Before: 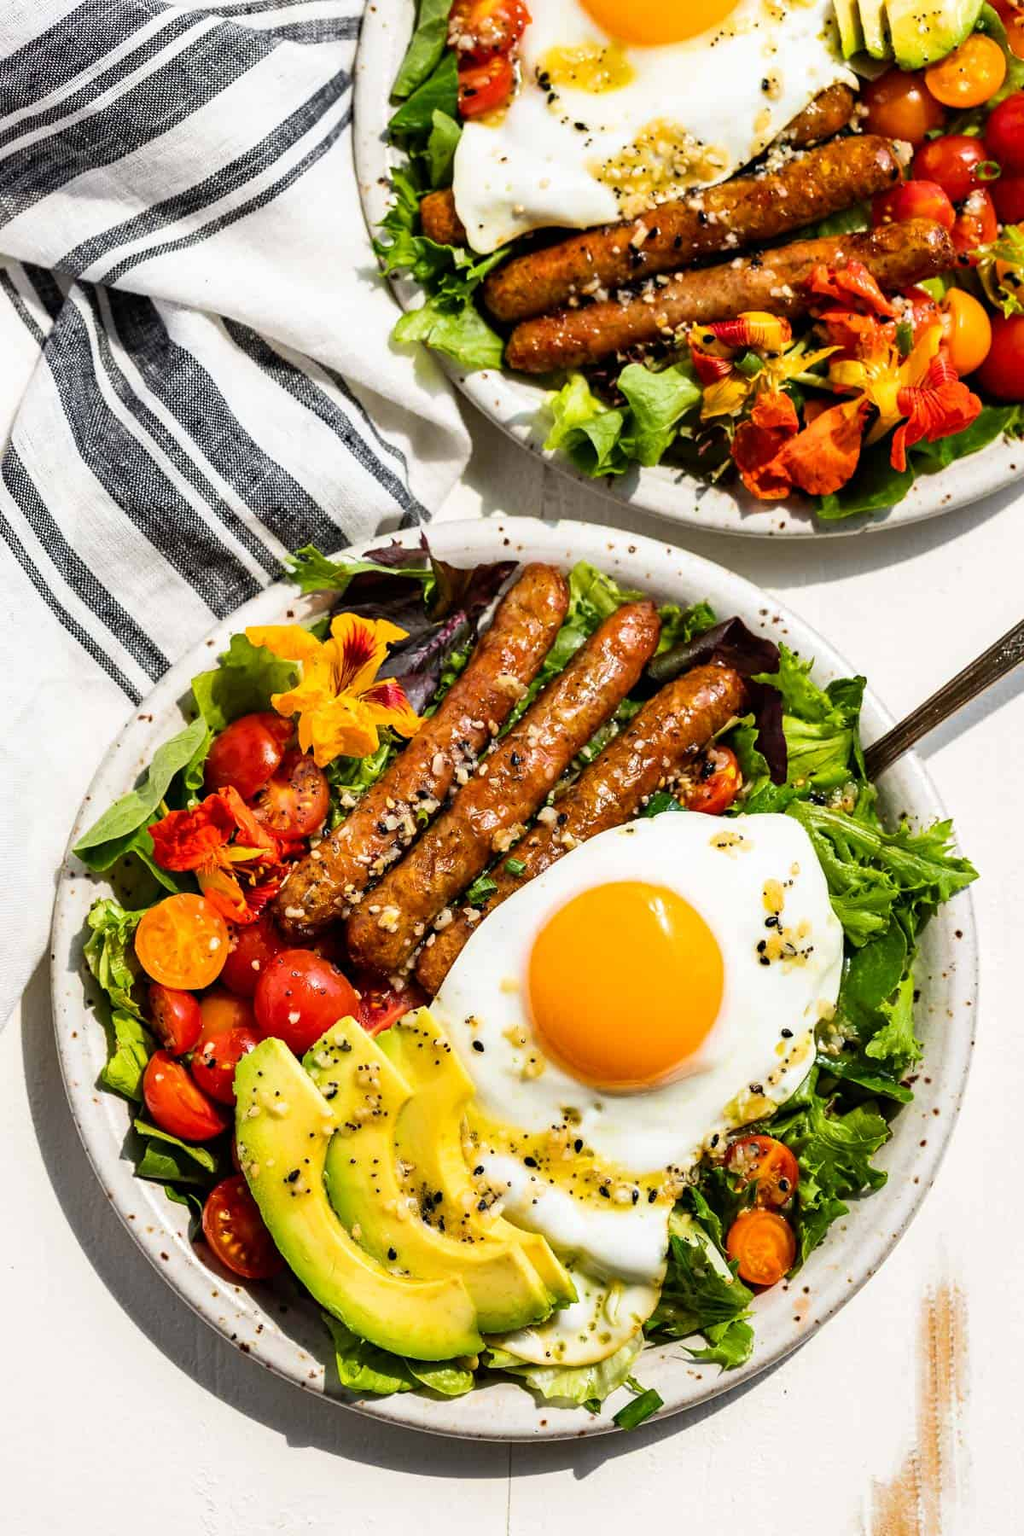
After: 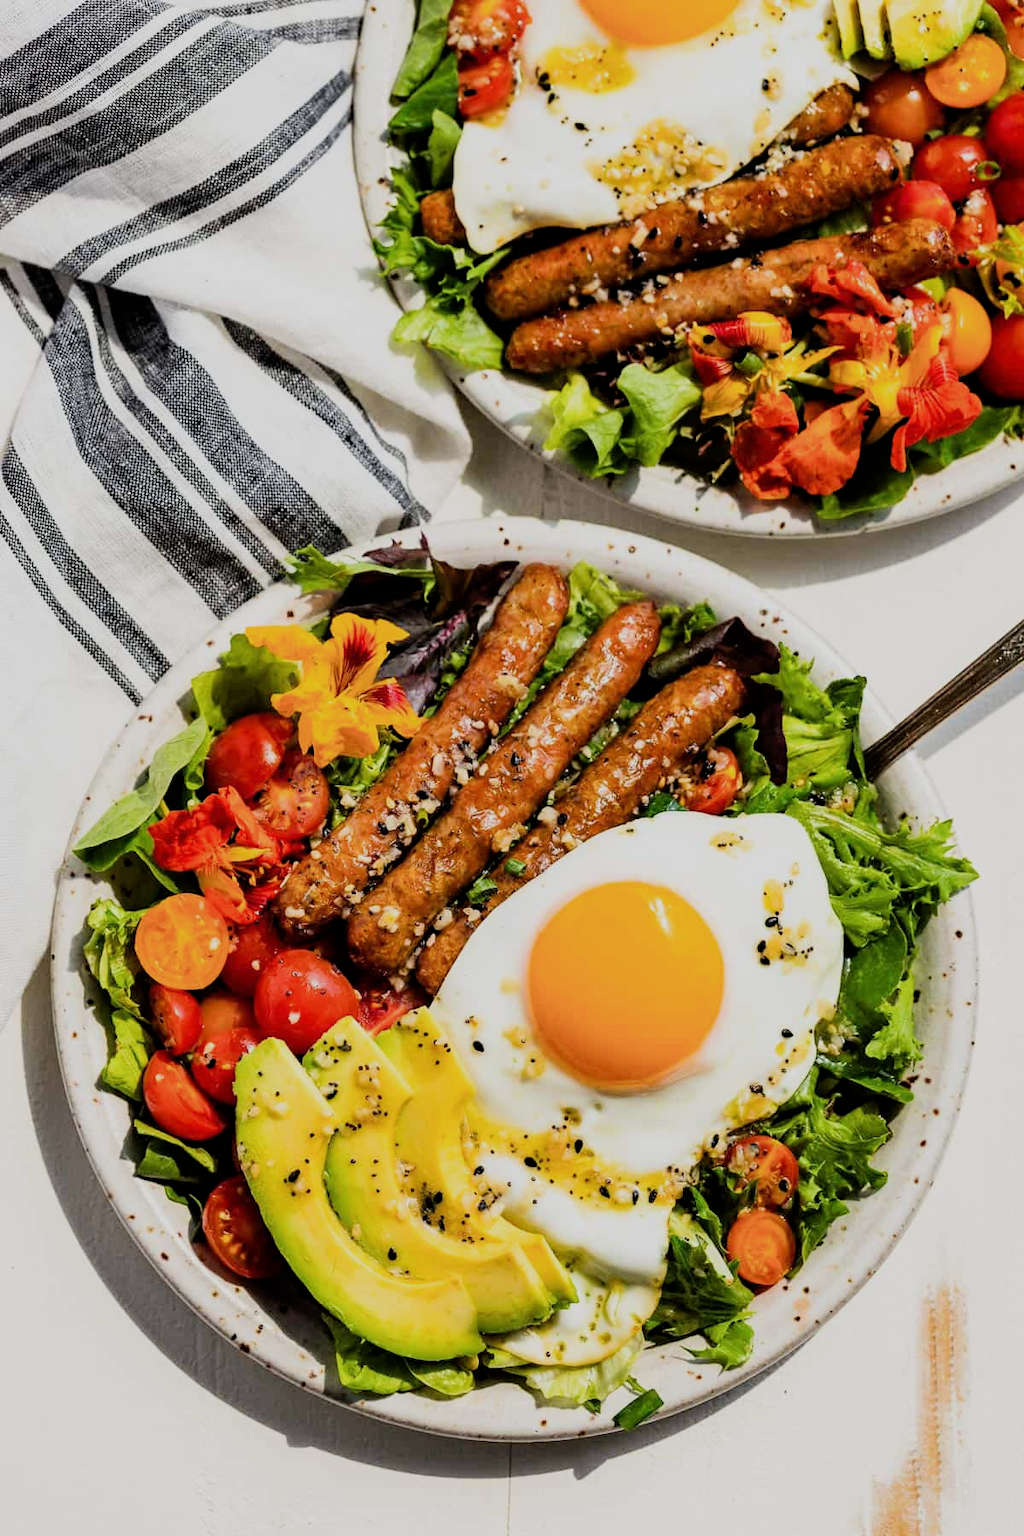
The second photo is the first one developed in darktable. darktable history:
filmic rgb: black relative exposure -7.65 EV, white relative exposure 4.56 EV, hardness 3.61
shadows and highlights: shadows -10, white point adjustment 1.5, highlights 10
